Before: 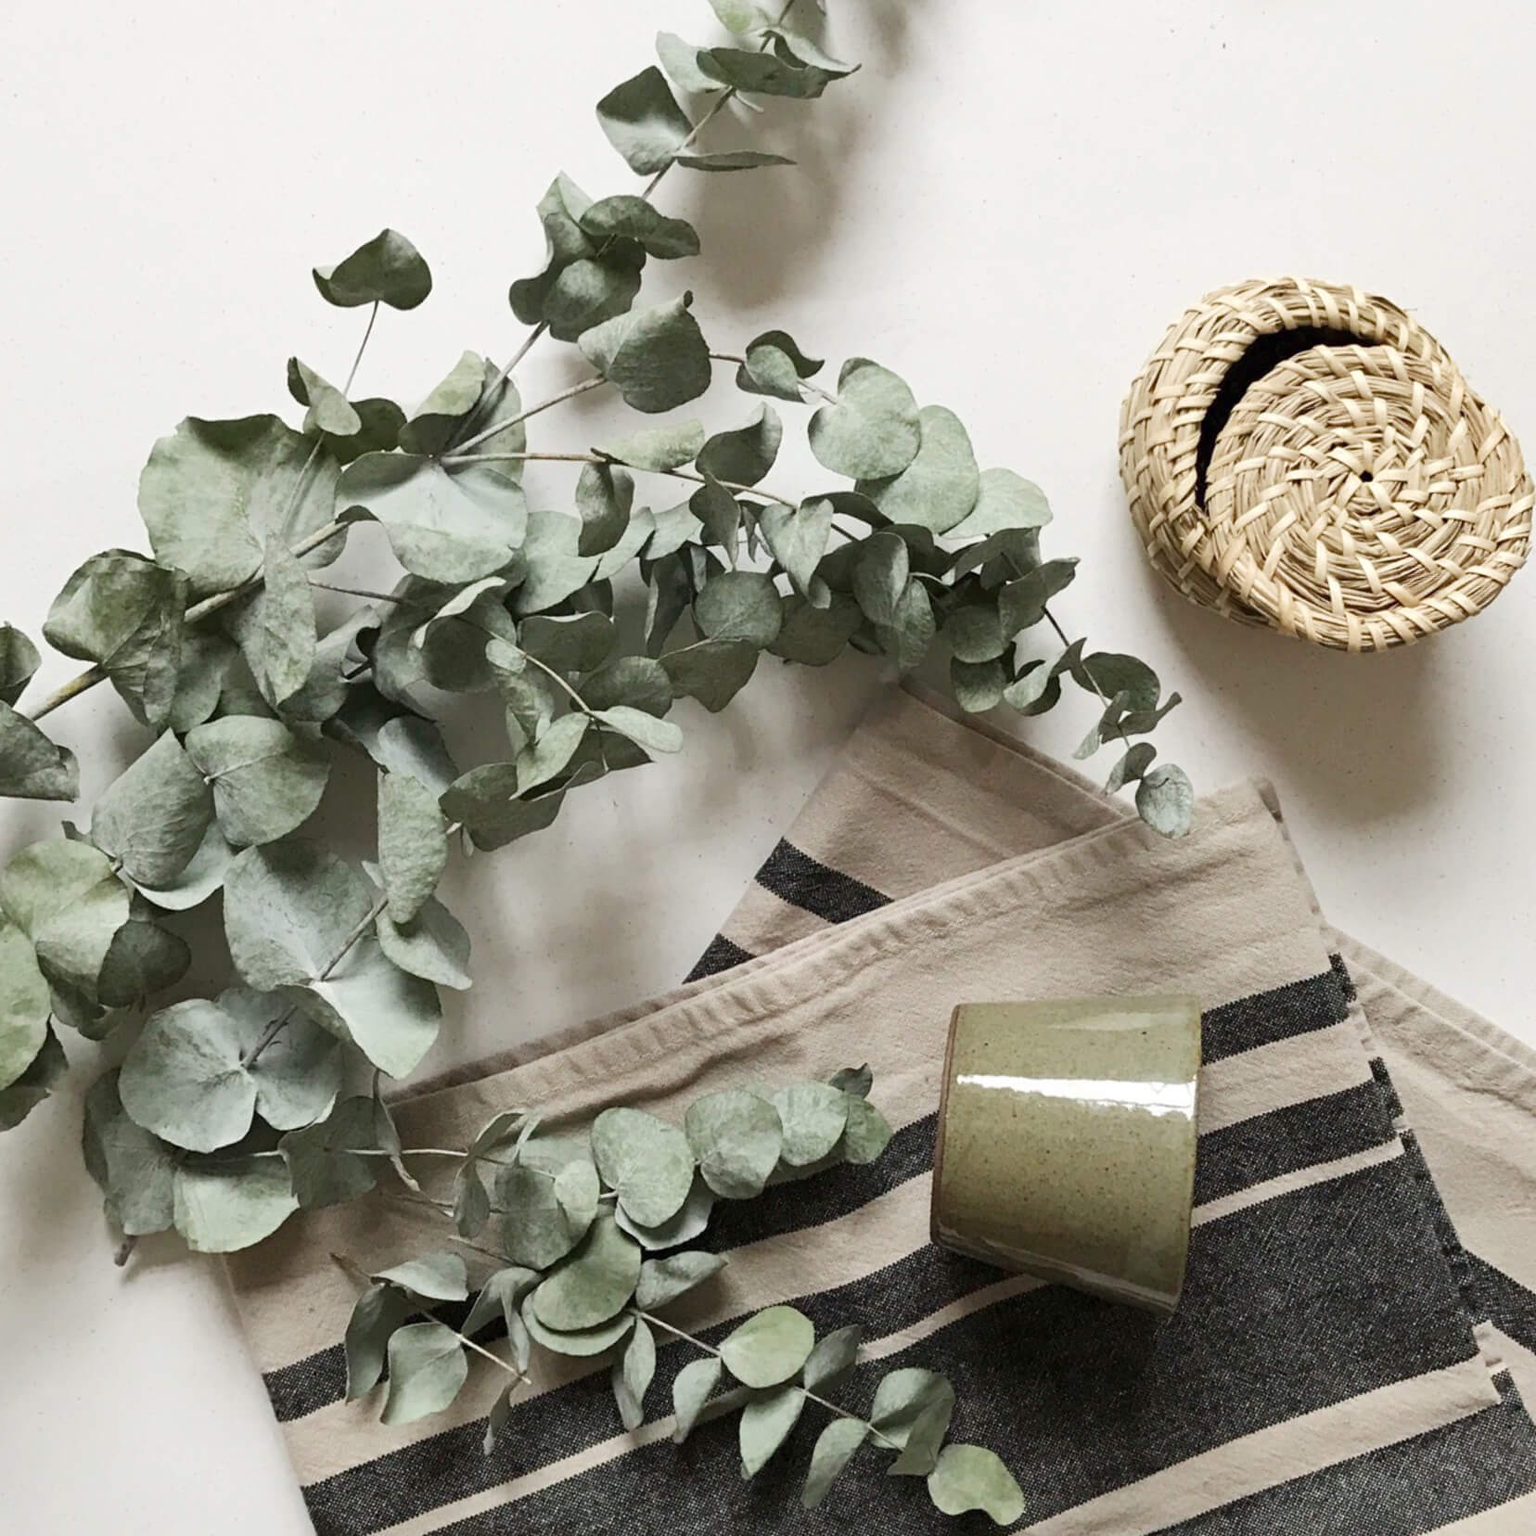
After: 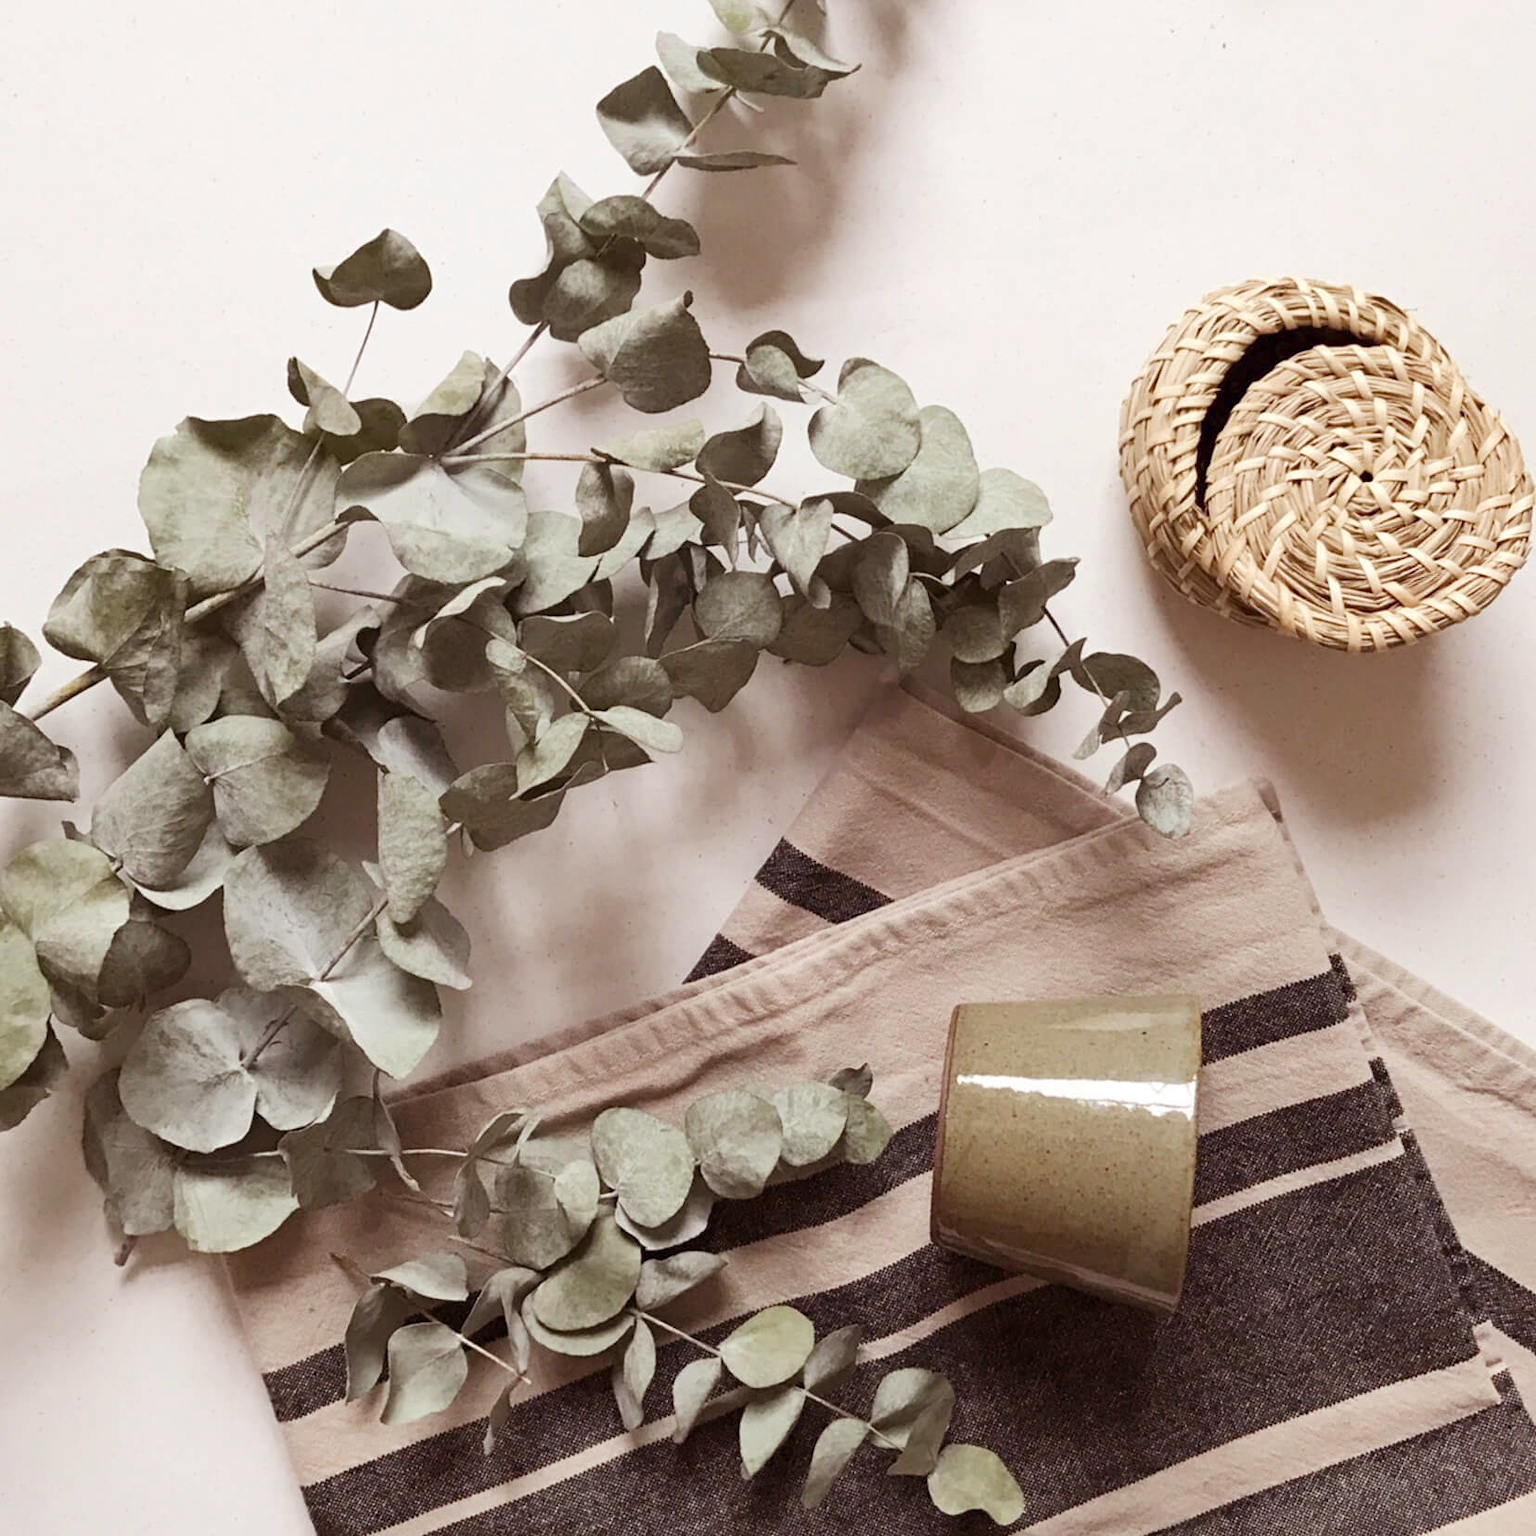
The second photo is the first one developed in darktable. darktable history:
exposure: compensate exposure bias true, compensate highlight preservation false
rgb levels: mode RGB, independent channels, levels [[0, 0.474, 1], [0, 0.5, 1], [0, 0.5, 1]]
